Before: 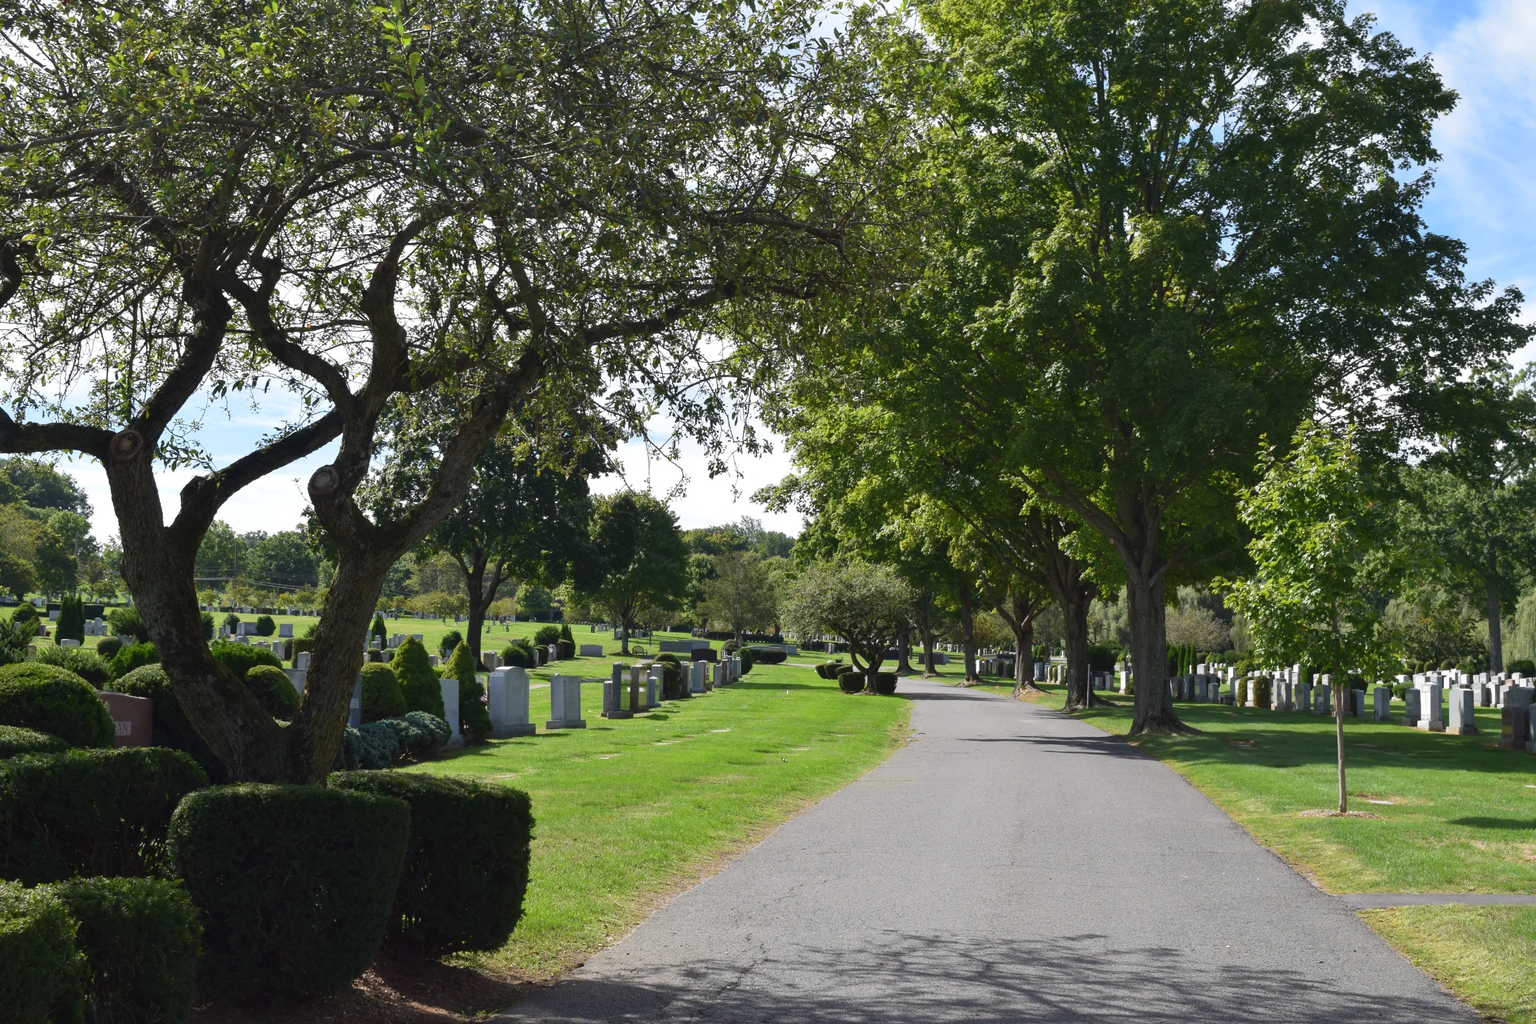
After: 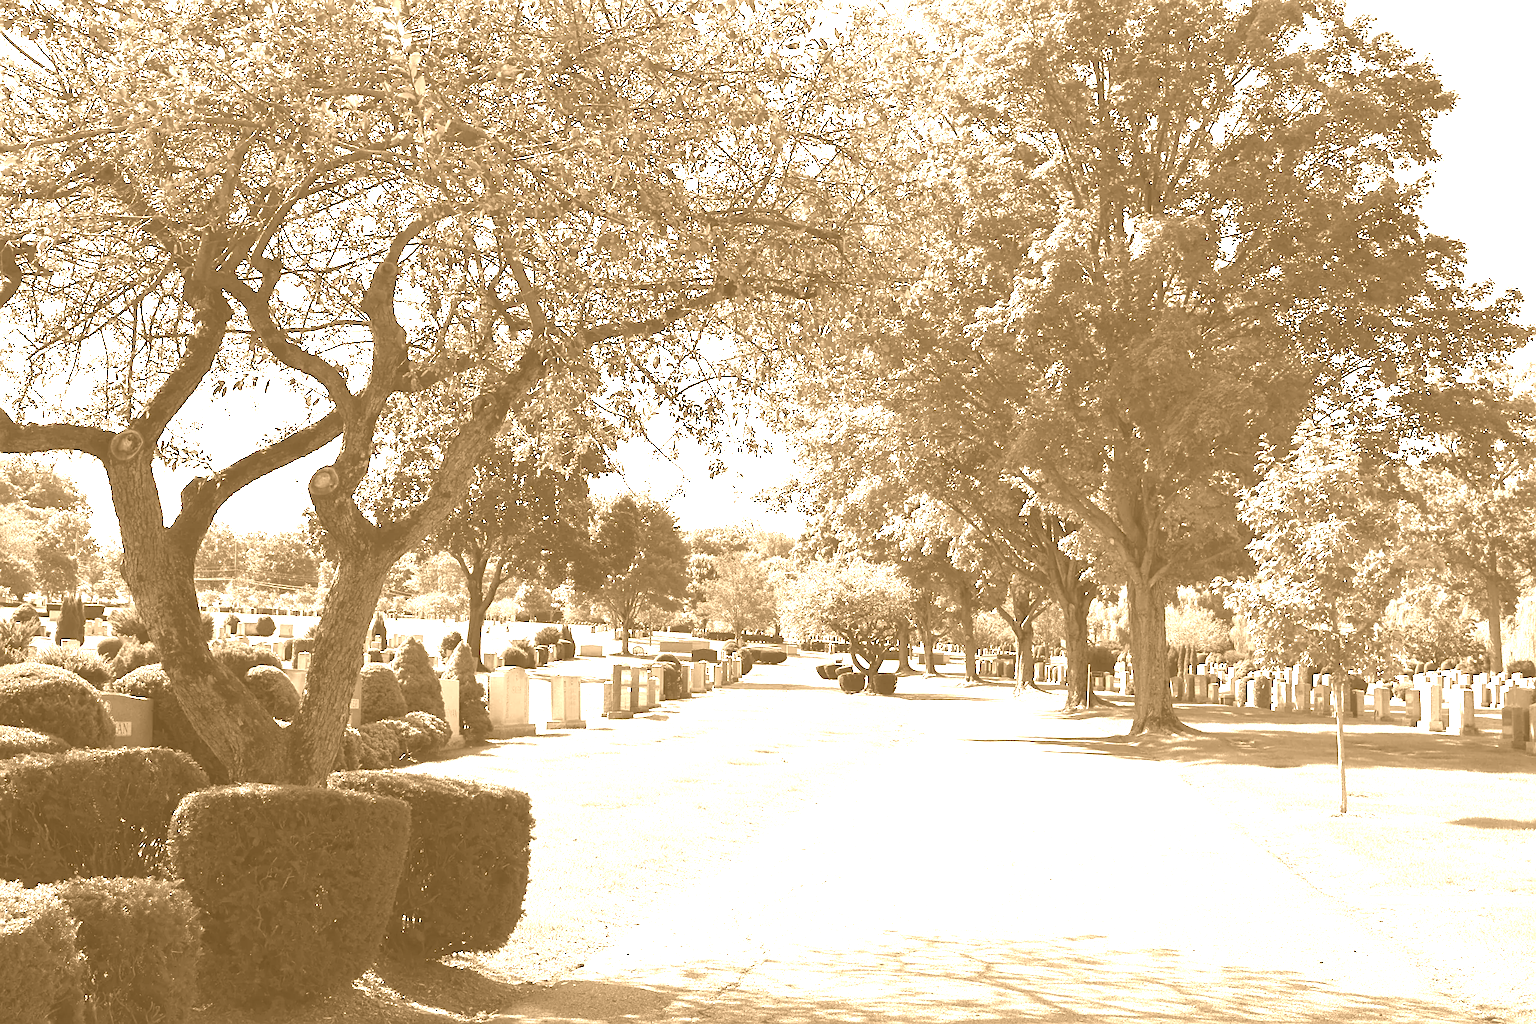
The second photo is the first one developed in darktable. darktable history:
exposure: exposure 1.5 EV, compensate highlight preservation false
colorize: hue 28.8°, source mix 100%
sharpen: on, module defaults
color calibration: illuminant as shot in camera, x 0.358, y 0.373, temperature 4628.91 K
